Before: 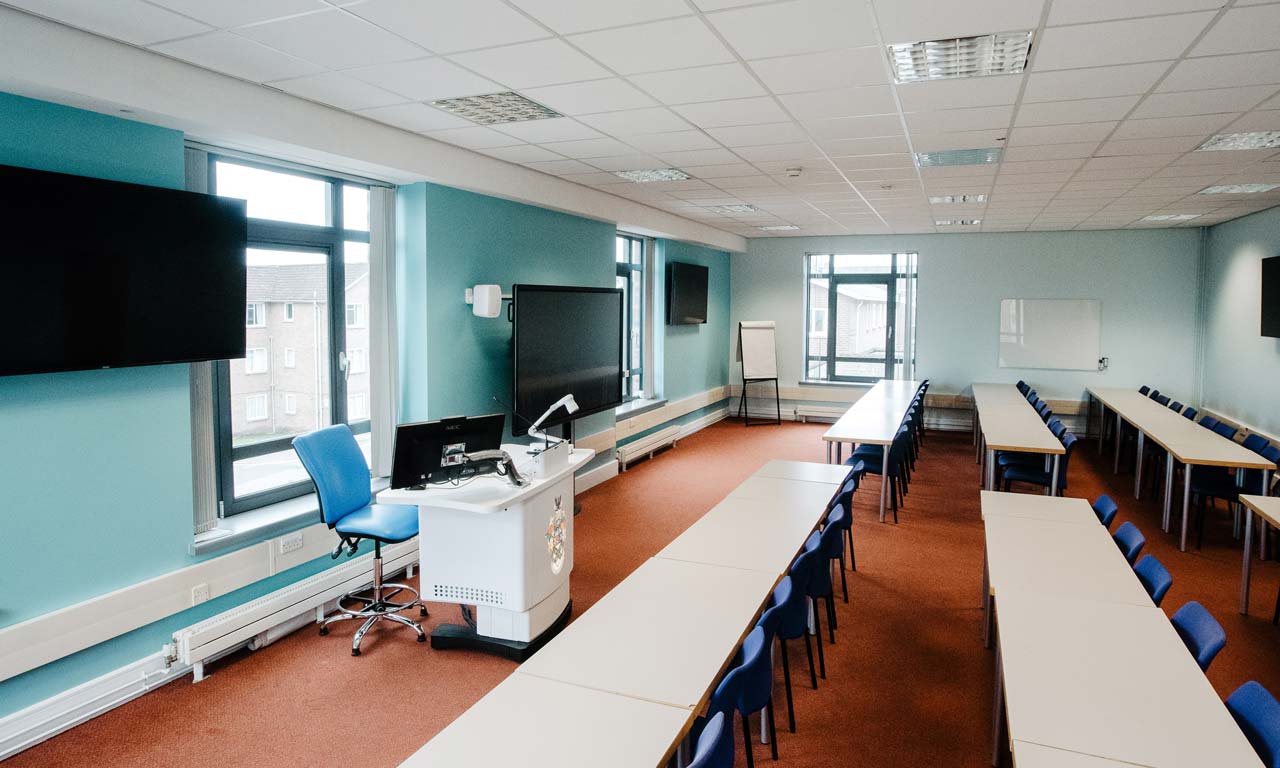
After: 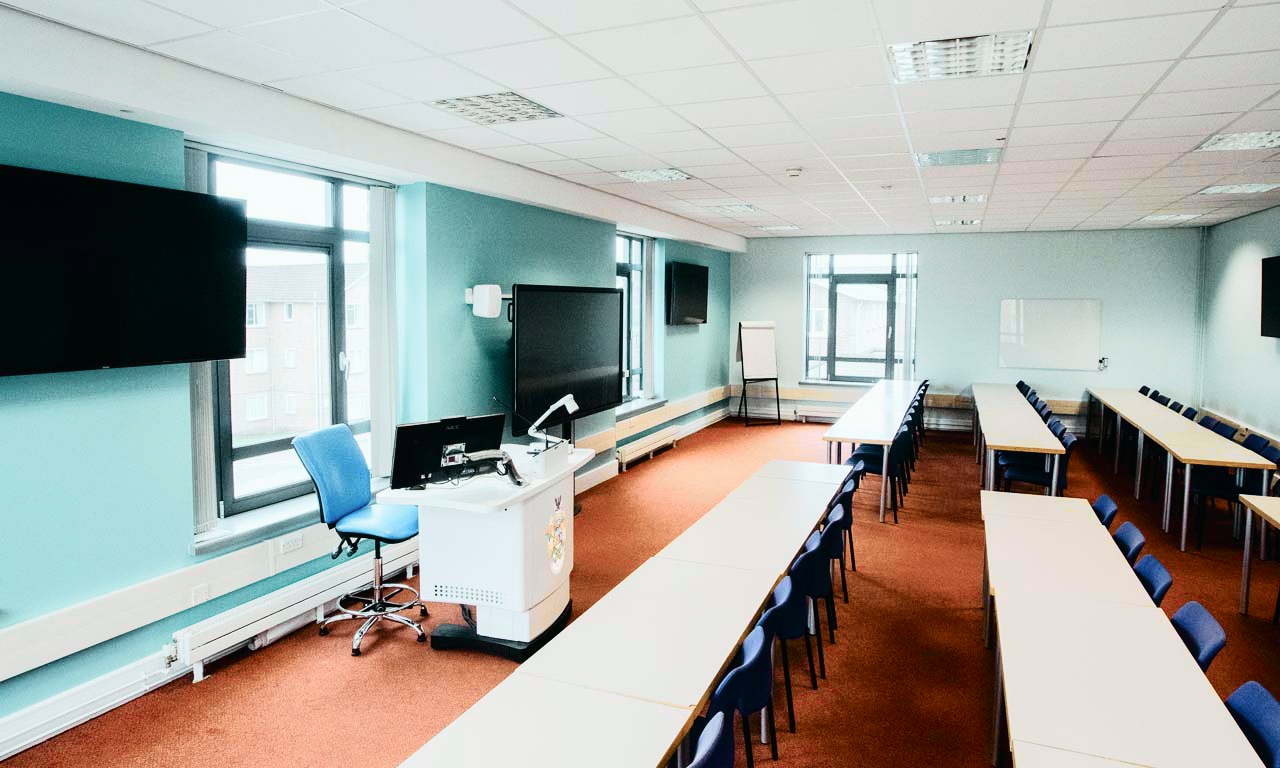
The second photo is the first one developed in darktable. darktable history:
tone curve: curves: ch0 [(0, 0.008) (0.081, 0.044) (0.177, 0.123) (0.283, 0.253) (0.416, 0.449) (0.495, 0.524) (0.661, 0.756) (0.796, 0.859) (1, 0.951)]; ch1 [(0, 0) (0.161, 0.092) (0.35, 0.33) (0.392, 0.392) (0.427, 0.426) (0.479, 0.472) (0.505, 0.5) (0.521, 0.524) (0.567, 0.556) (0.583, 0.588) (0.625, 0.627) (0.678, 0.733) (1, 1)]; ch2 [(0, 0) (0.346, 0.362) (0.404, 0.427) (0.502, 0.499) (0.531, 0.523) (0.544, 0.561) (0.58, 0.59) (0.629, 0.642) (0.717, 0.678) (1, 1)], color space Lab, independent channels, preserve colors none
exposure: black level correction 0, exposure 0.3 EV, compensate highlight preservation false
